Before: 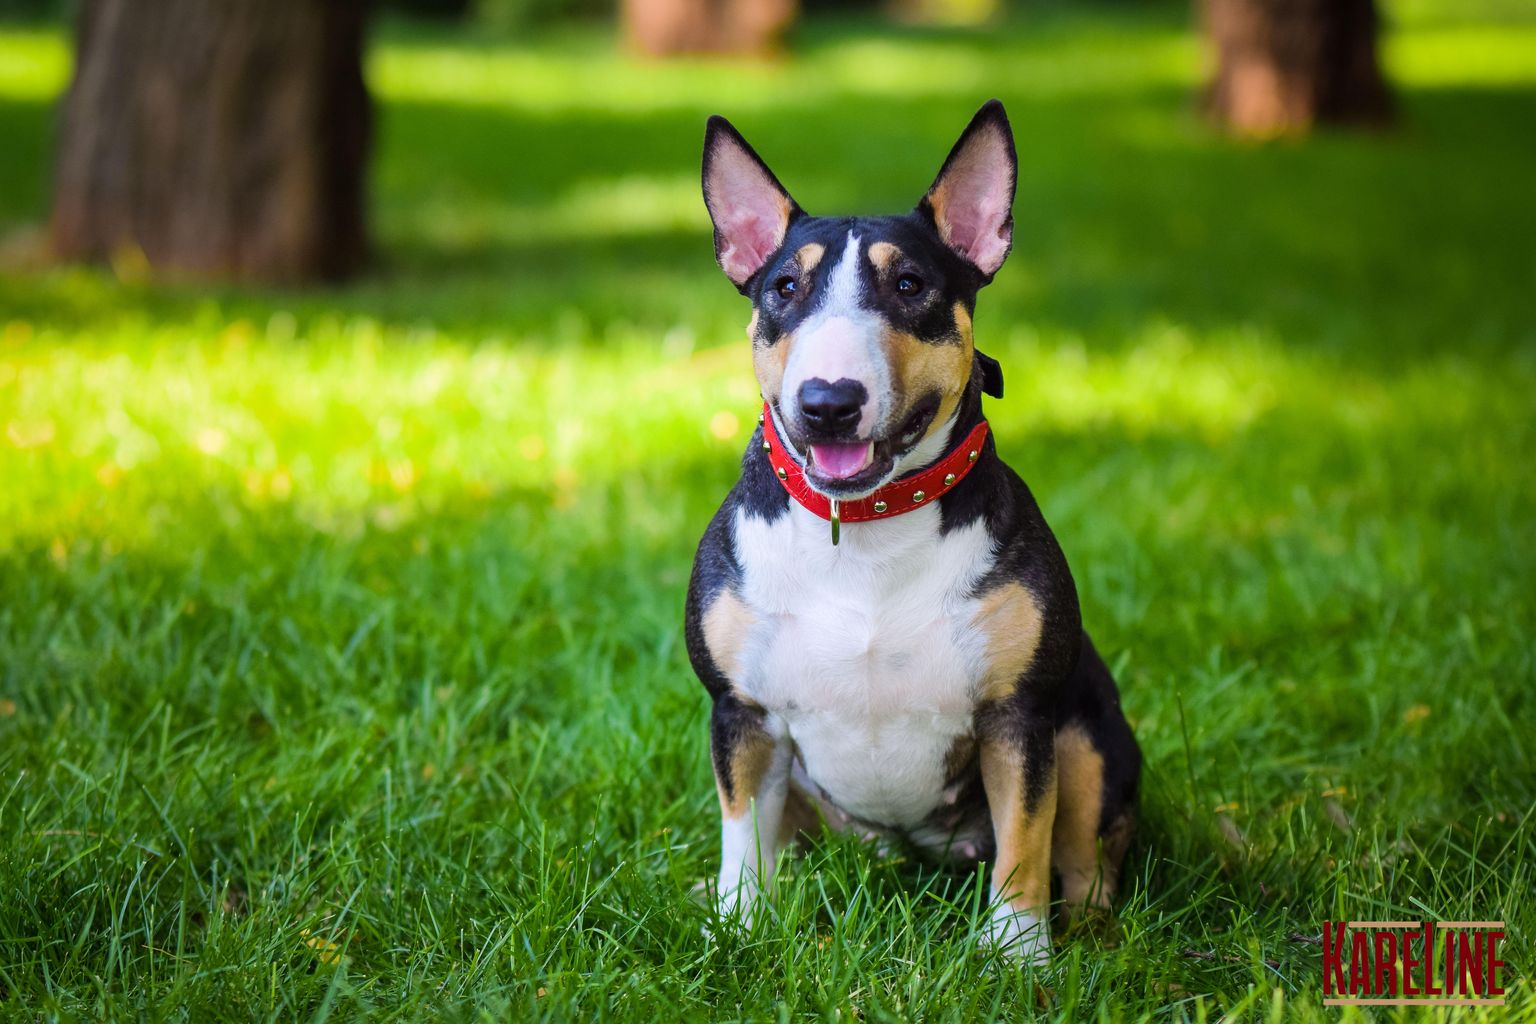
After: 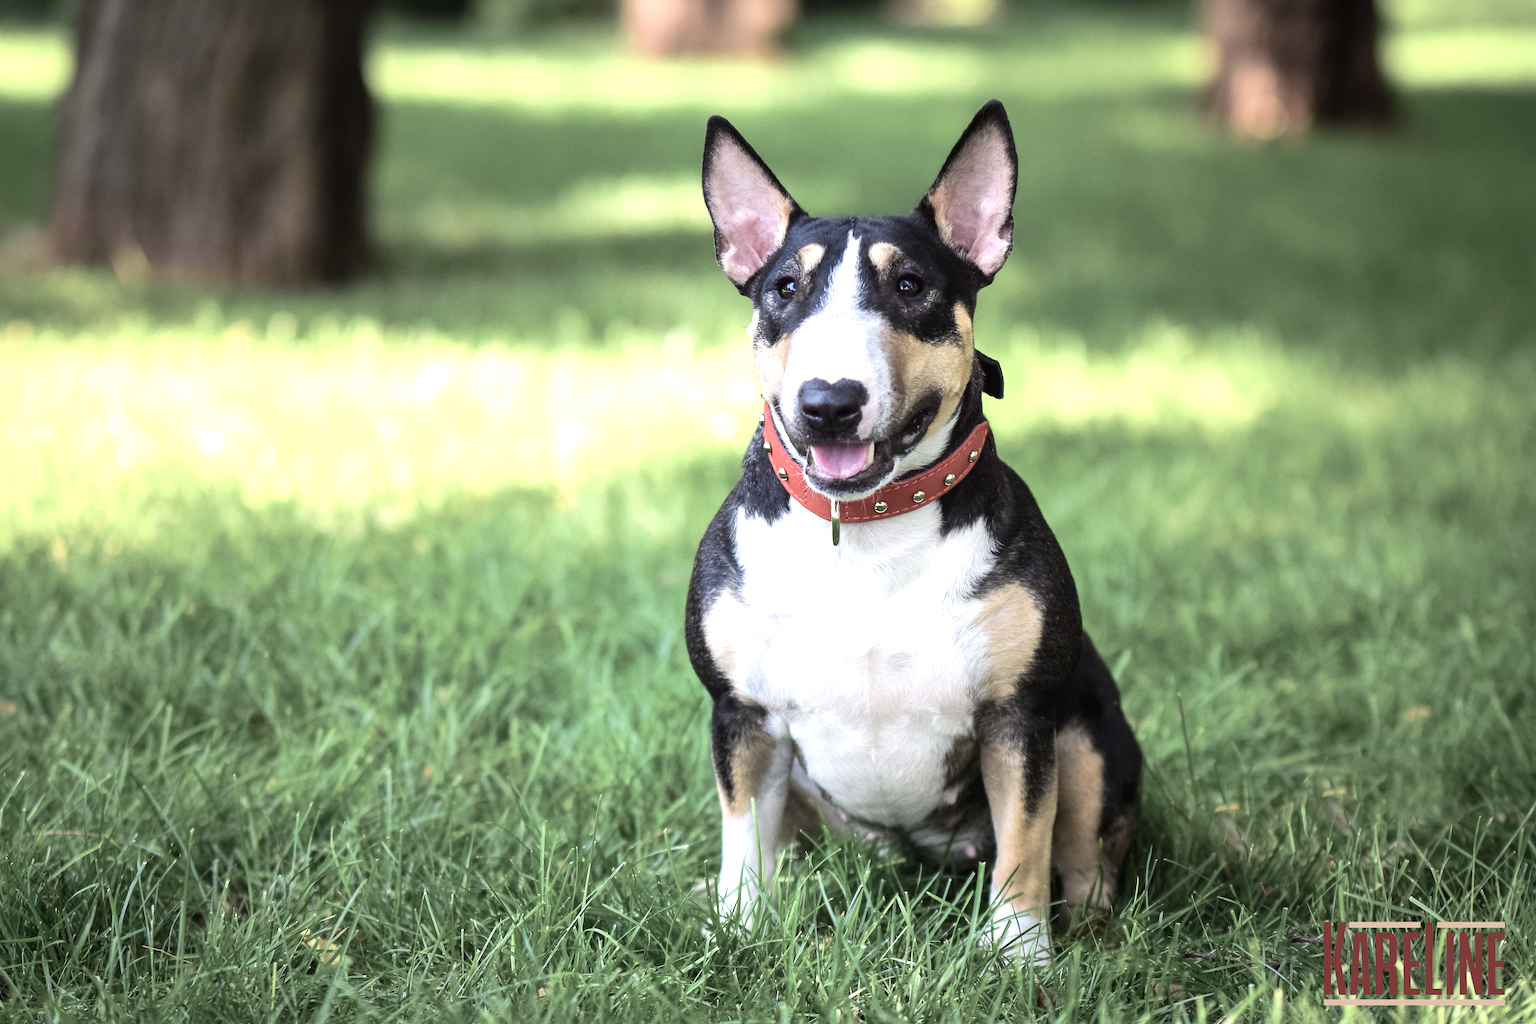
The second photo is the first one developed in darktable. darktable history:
color balance rgb: perceptual saturation grading › global saturation -29.064%, perceptual saturation grading › highlights -20.624%, perceptual saturation grading › mid-tones -23.309%, perceptual saturation grading › shadows -23.711%, contrast 4.009%
exposure: exposure 0.669 EV, compensate highlight preservation false
